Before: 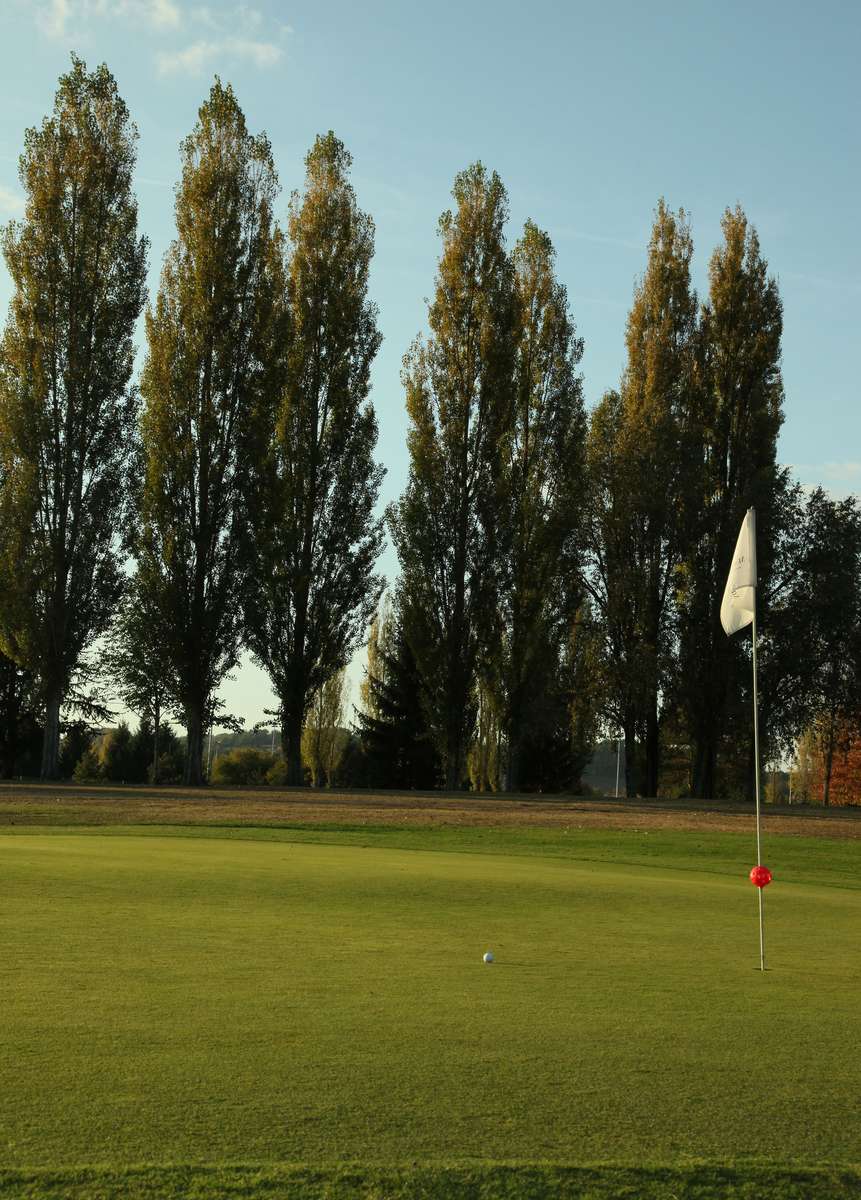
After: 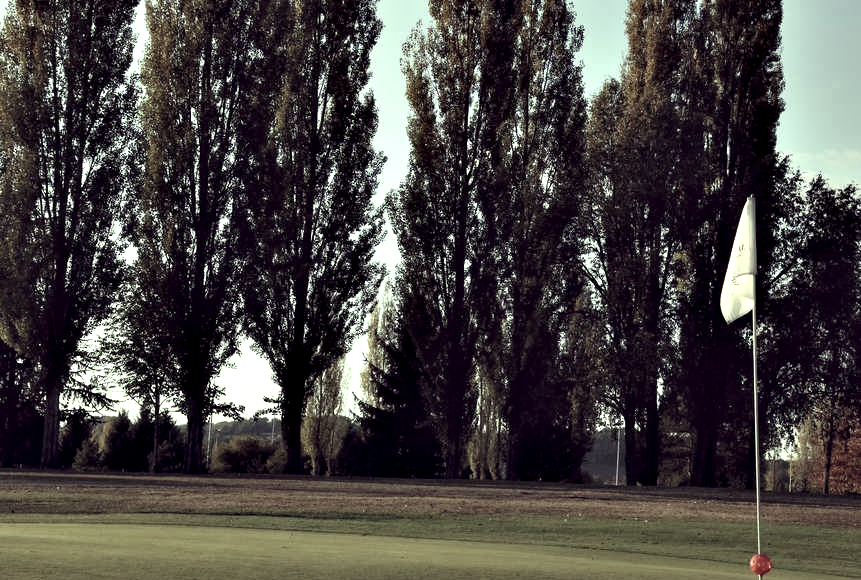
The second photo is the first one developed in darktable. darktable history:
crop and rotate: top 26.056%, bottom 25.543%
color correction: highlights a* -20.17, highlights b* 20.27, shadows a* 20.03, shadows b* -20.46, saturation 0.43
contrast equalizer: octaves 7, y [[0.6 ×6], [0.55 ×6], [0 ×6], [0 ×6], [0 ×6]]
